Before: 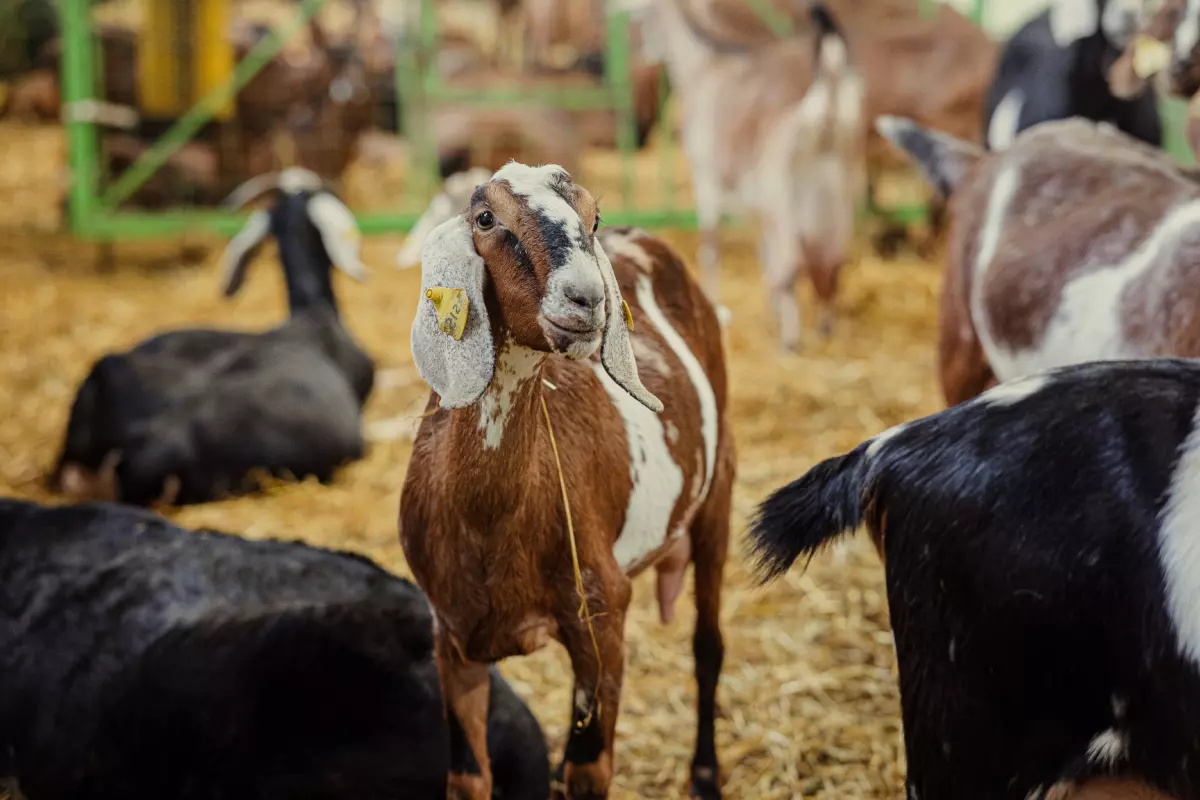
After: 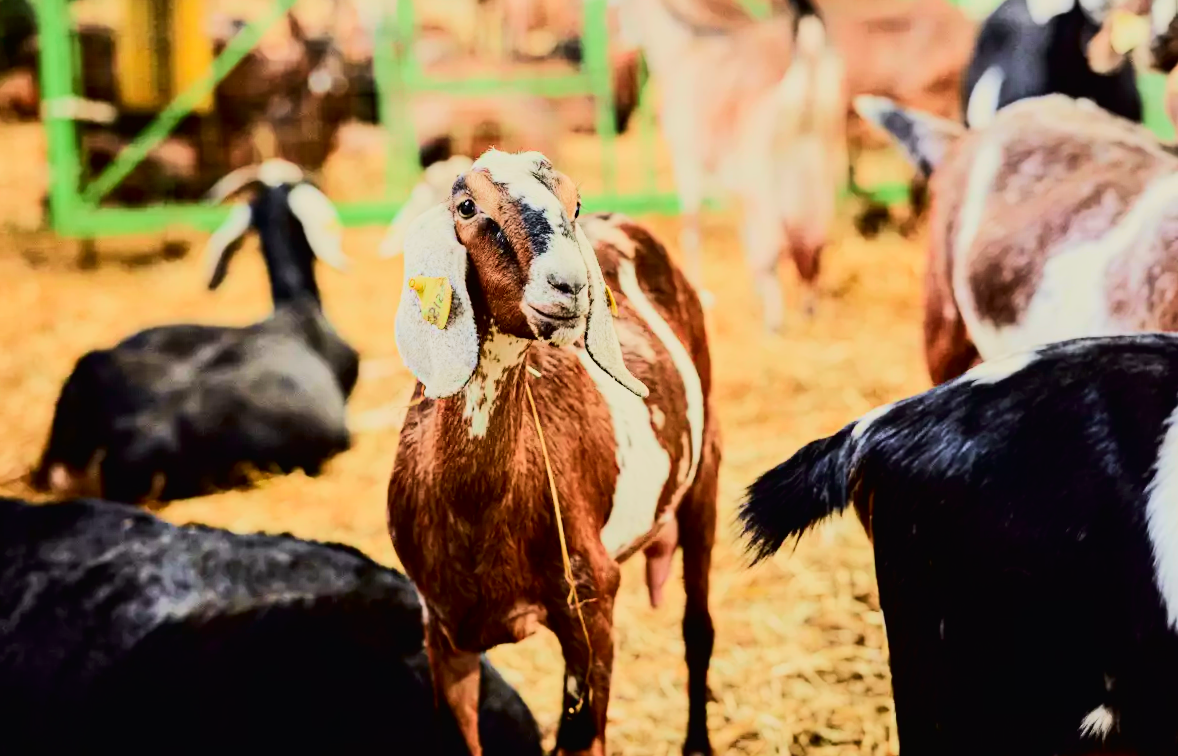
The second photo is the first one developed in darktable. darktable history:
contrast brightness saturation: contrast 0.04, saturation 0.16
tone curve: curves: ch0 [(0, 0.013) (0.054, 0.018) (0.205, 0.191) (0.289, 0.292) (0.39, 0.424) (0.493, 0.551) (0.647, 0.752) (0.796, 0.887) (1, 0.998)]; ch1 [(0, 0) (0.371, 0.339) (0.477, 0.452) (0.494, 0.495) (0.501, 0.501) (0.51, 0.516) (0.54, 0.557) (0.572, 0.605) (0.625, 0.687) (0.774, 0.841) (1, 1)]; ch2 [(0, 0) (0.32, 0.281) (0.403, 0.399) (0.441, 0.428) (0.47, 0.469) (0.498, 0.496) (0.524, 0.543) (0.551, 0.579) (0.633, 0.665) (0.7, 0.711) (1, 1)], color space Lab, independent channels, preserve colors none
rgb curve: curves: ch0 [(0, 0) (0.284, 0.292) (0.505, 0.644) (1, 1)], compensate middle gray true
filmic rgb: black relative exposure -16 EV, white relative exposure 6.12 EV, hardness 5.22
rotate and perspective: rotation -1.17°, automatic cropping off
crop: left 1.964%, top 3.251%, right 1.122%, bottom 4.933%
